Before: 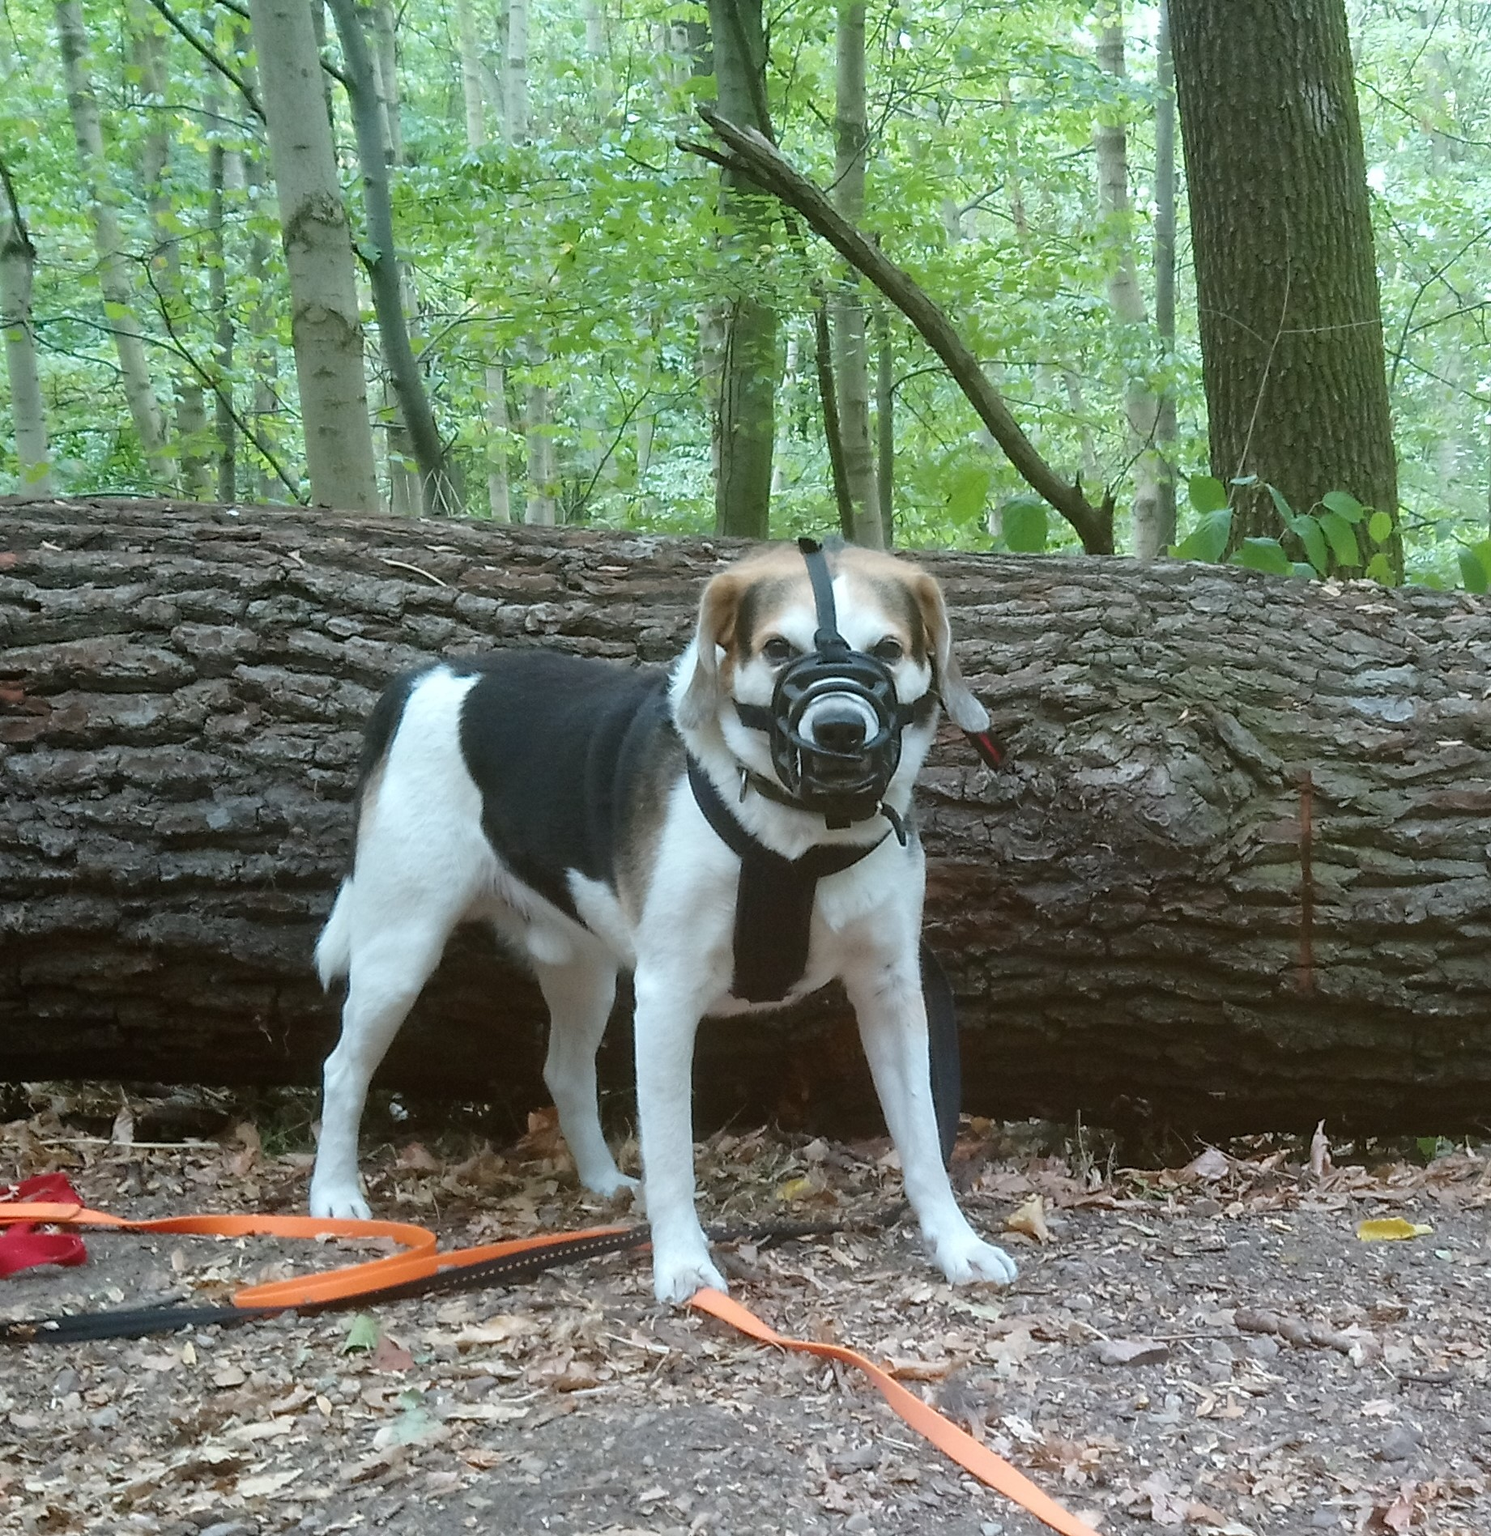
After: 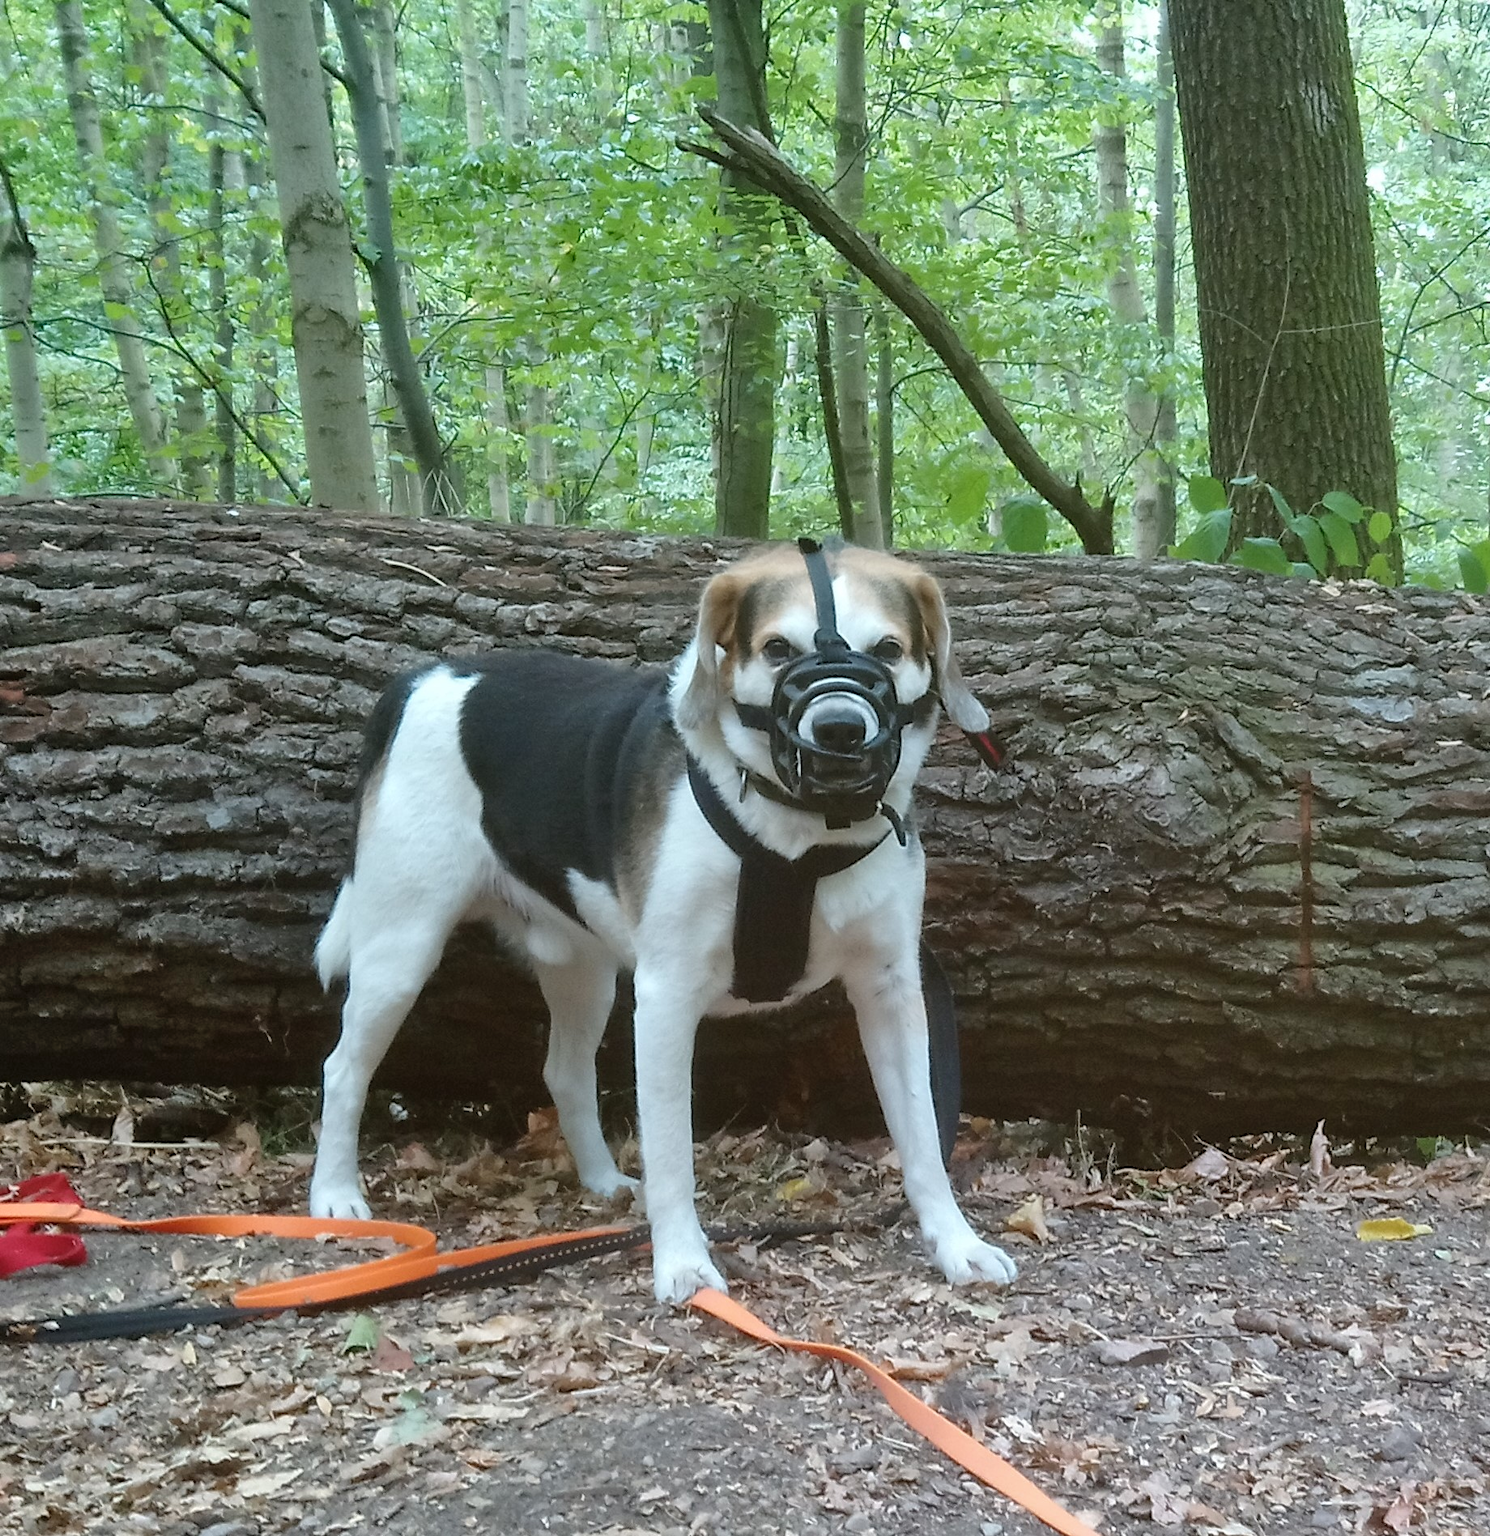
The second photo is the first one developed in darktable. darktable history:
shadows and highlights: shadows 52.54, soften with gaussian
